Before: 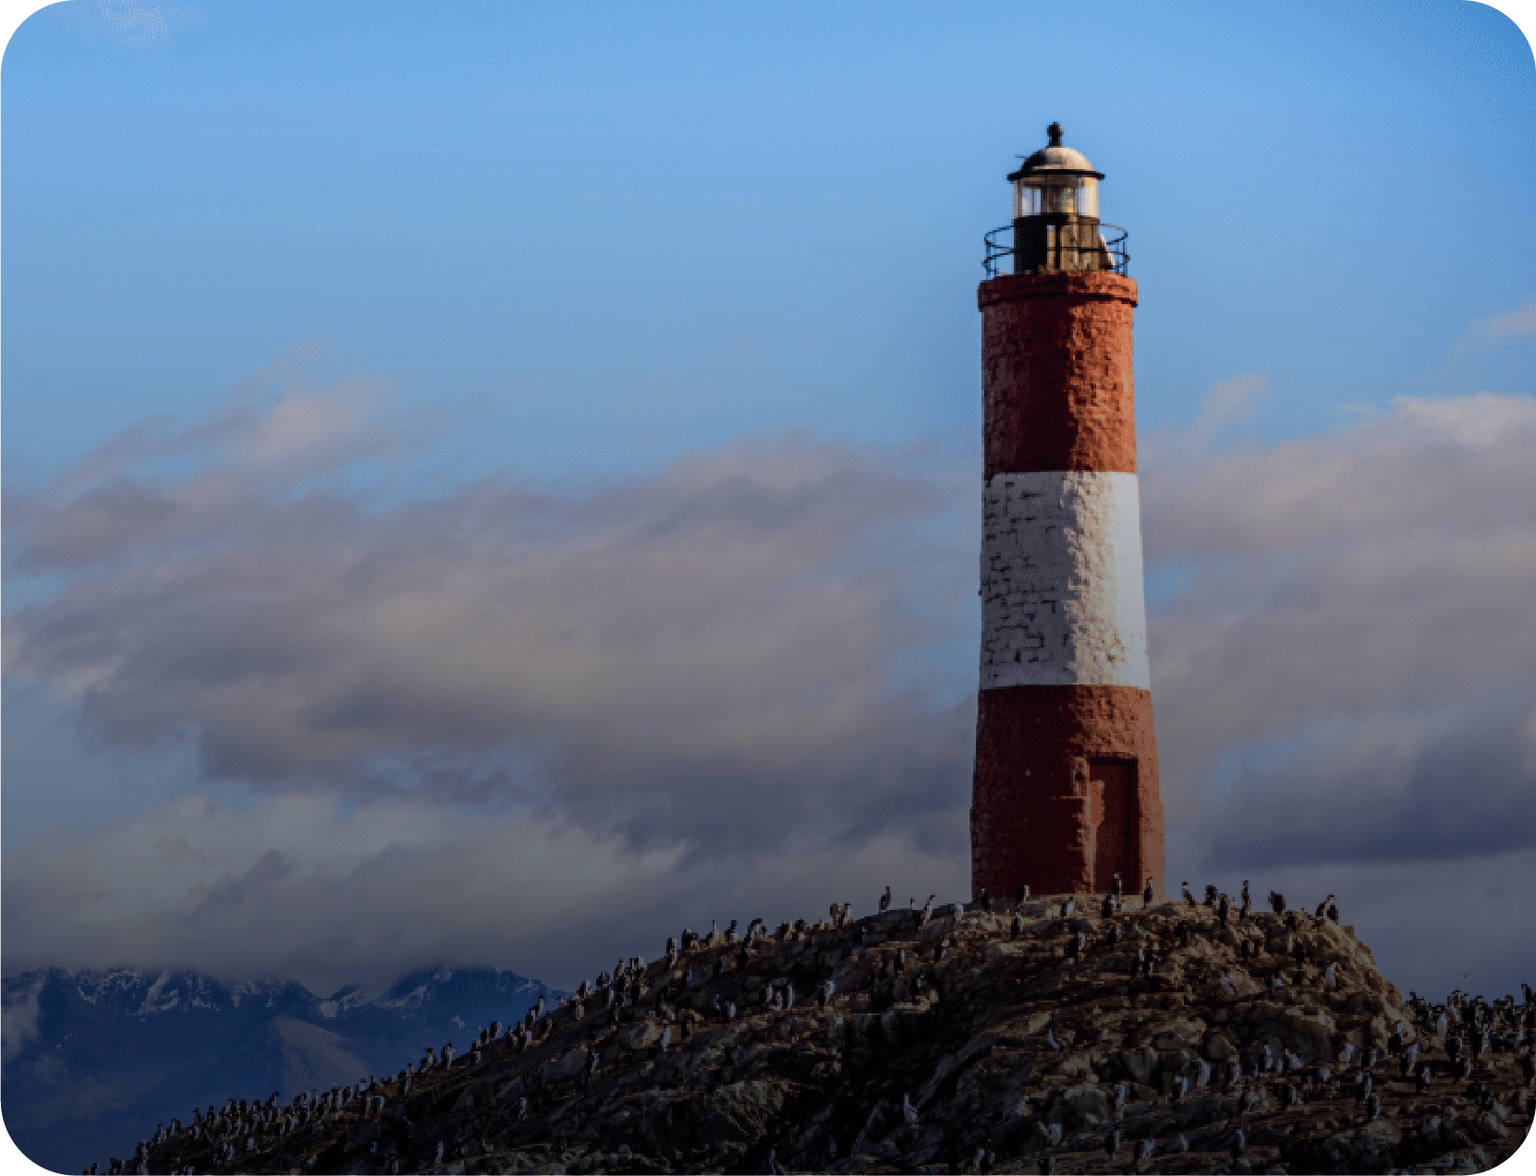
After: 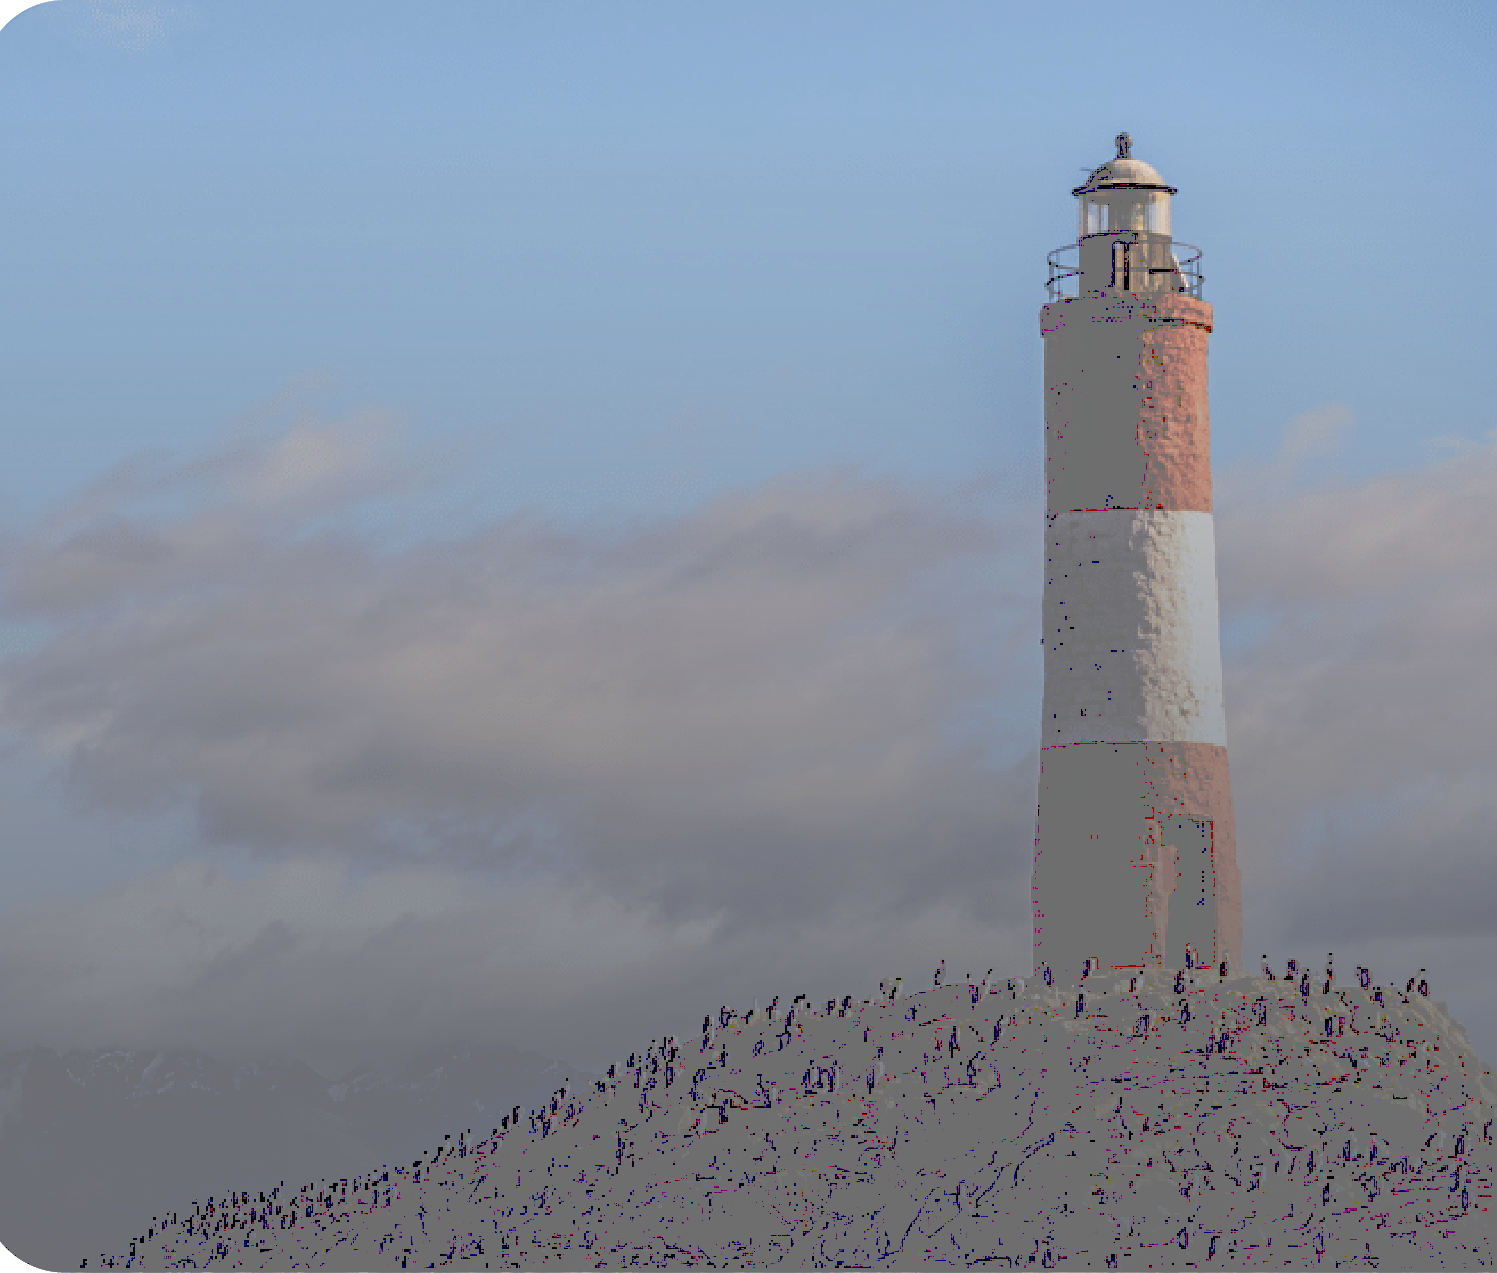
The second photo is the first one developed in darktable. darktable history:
sharpen: on, module defaults
tone curve: curves: ch0 [(0, 0) (0.003, 0.464) (0.011, 0.464) (0.025, 0.464) (0.044, 0.464) (0.069, 0.464) (0.1, 0.463) (0.136, 0.463) (0.177, 0.464) (0.224, 0.469) (0.277, 0.482) (0.335, 0.501) (0.399, 0.53) (0.468, 0.567) (0.543, 0.61) (0.623, 0.663) (0.709, 0.718) (0.801, 0.779) (0.898, 0.842) (1, 1)], preserve colors none
crop and rotate: left 1.088%, right 8.807%
